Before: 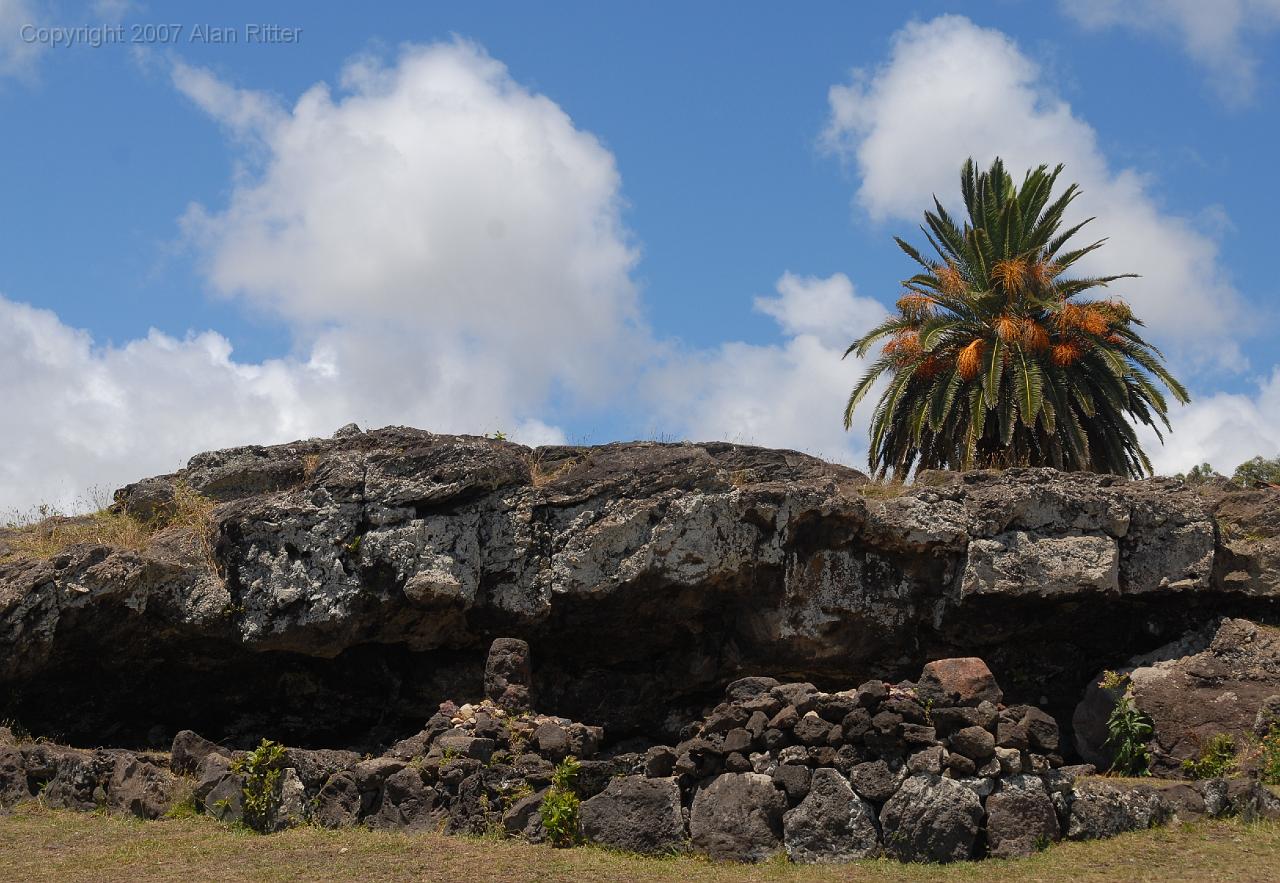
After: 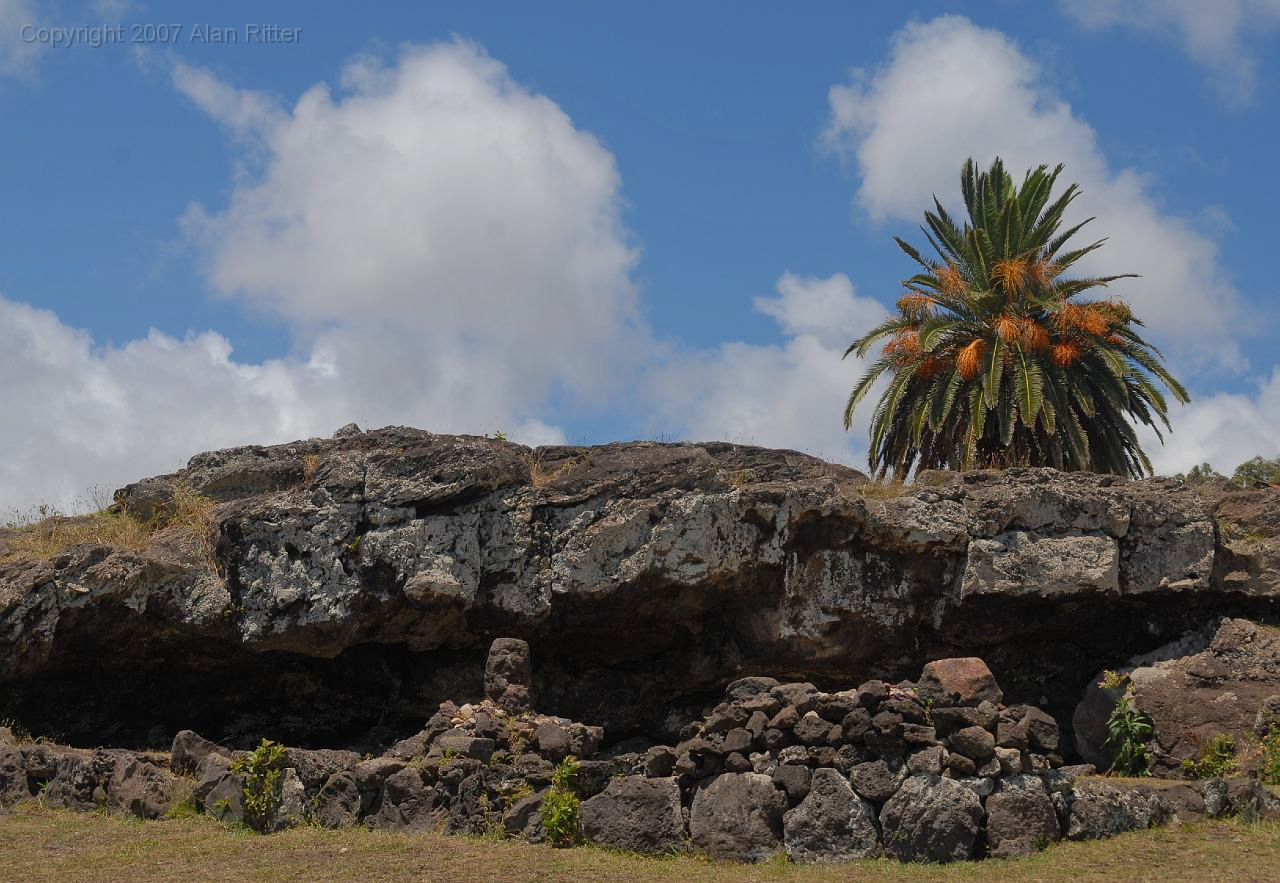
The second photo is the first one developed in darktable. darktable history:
tone equalizer: -8 EV 0.272 EV, -7 EV 0.44 EV, -6 EV 0.437 EV, -5 EV 0.289 EV, -3 EV -0.243 EV, -2 EV -0.388 EV, -1 EV -0.416 EV, +0 EV -0.256 EV, edges refinement/feathering 500, mask exposure compensation -1.57 EV, preserve details guided filter
